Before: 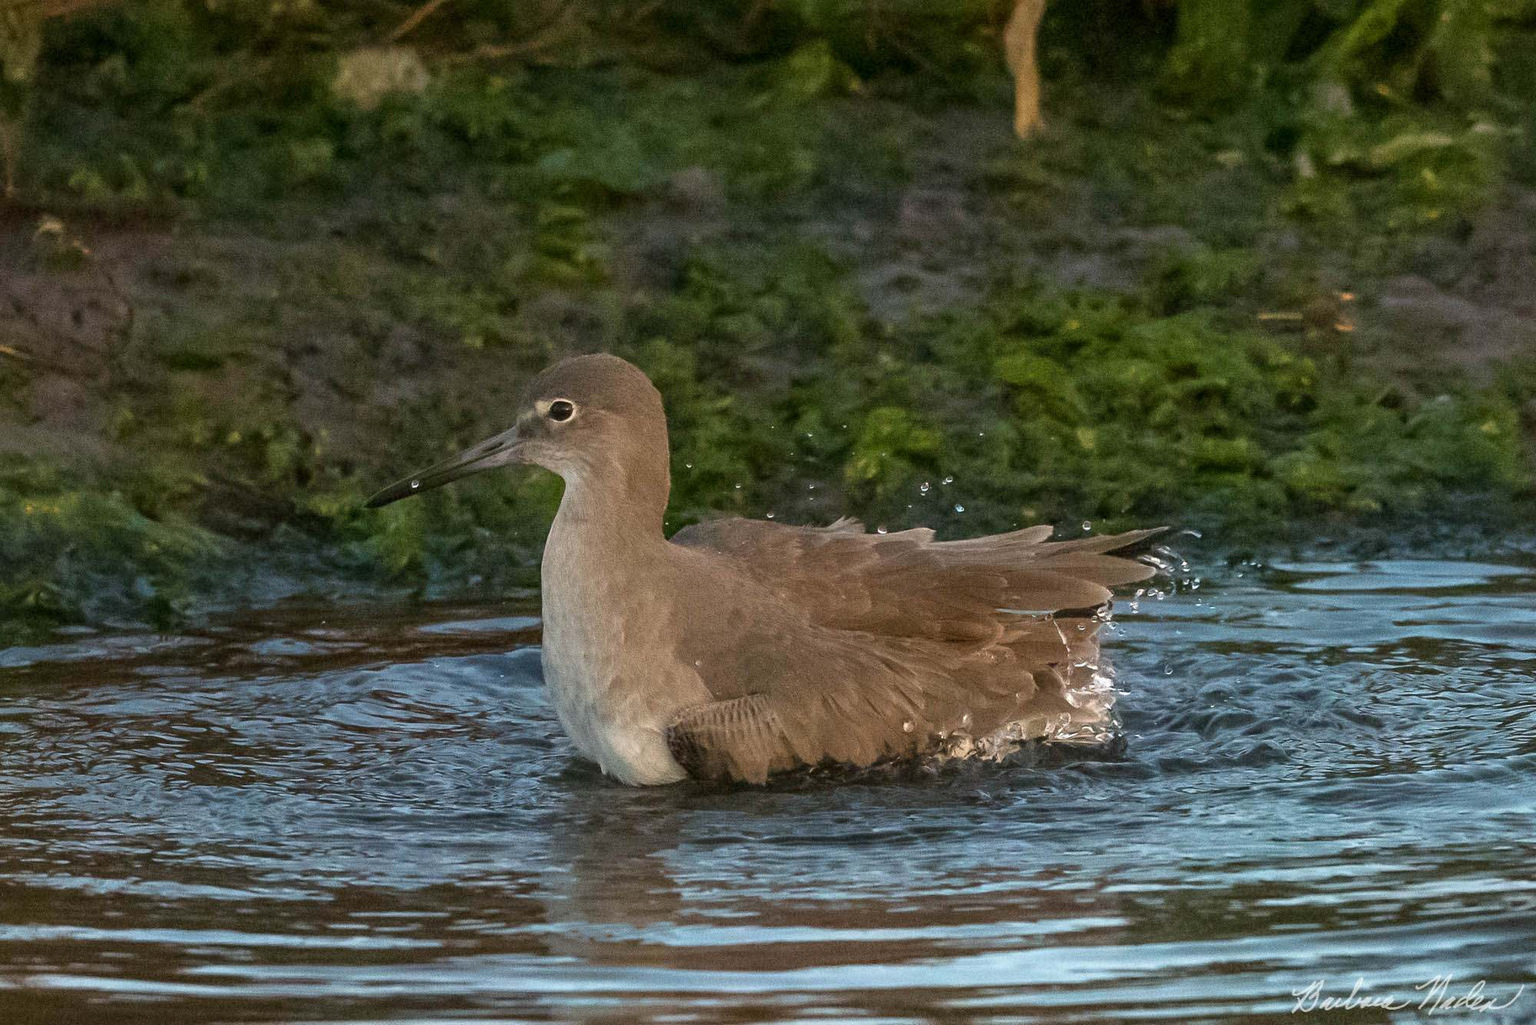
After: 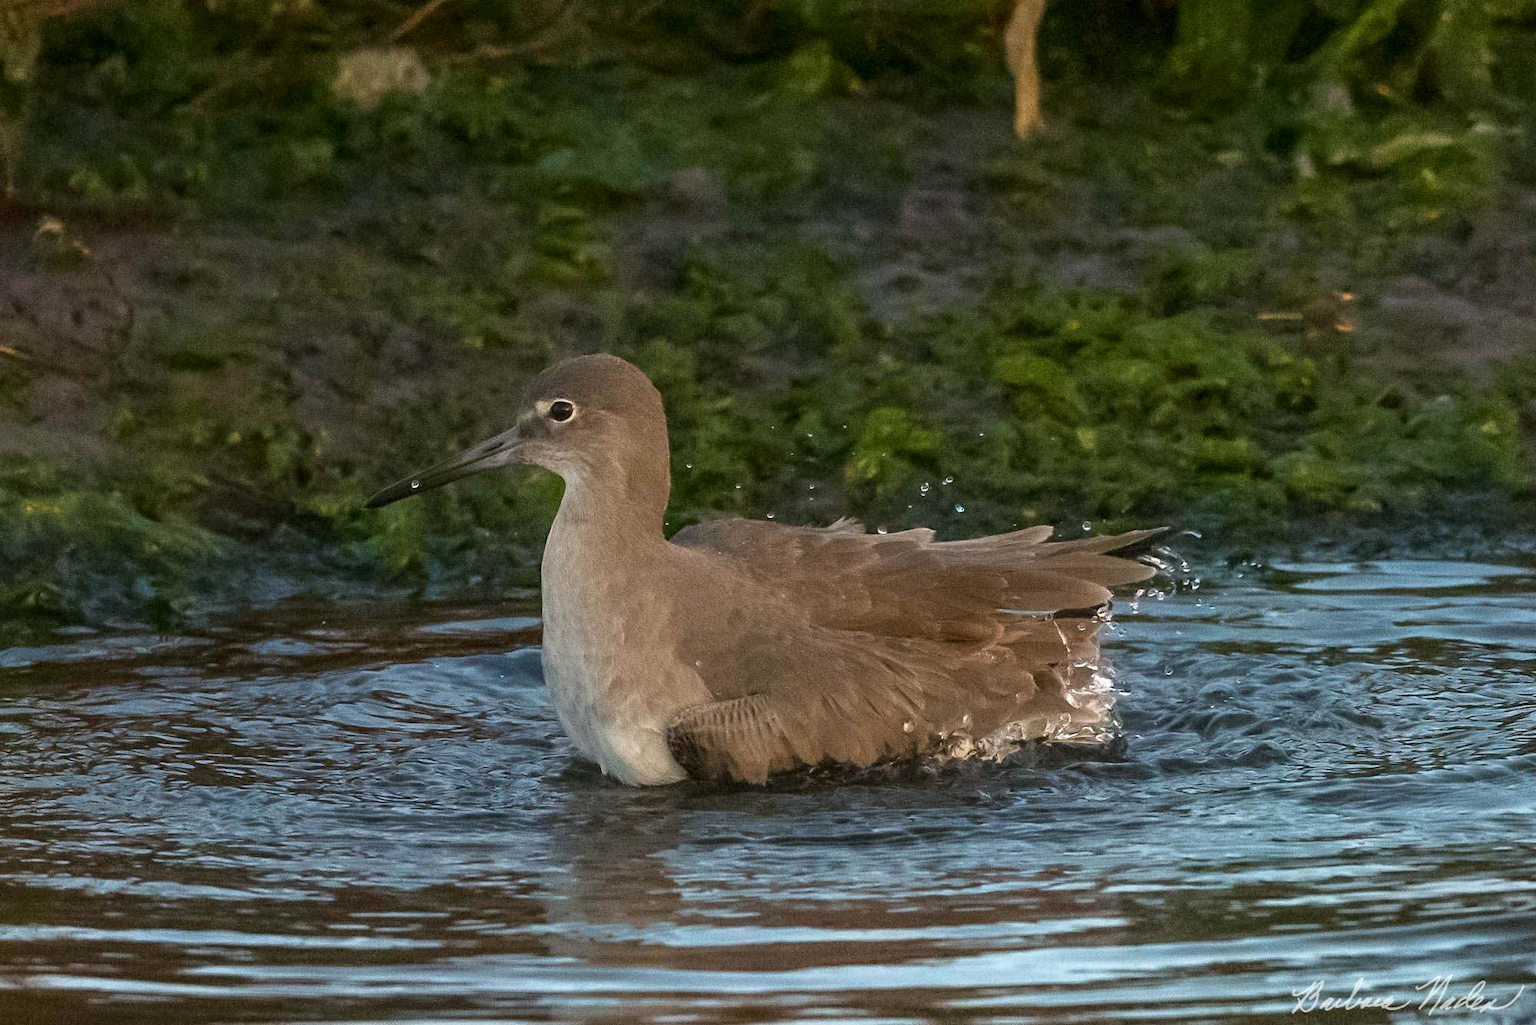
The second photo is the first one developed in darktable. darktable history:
shadows and highlights: shadows -29.68, highlights 29.61
